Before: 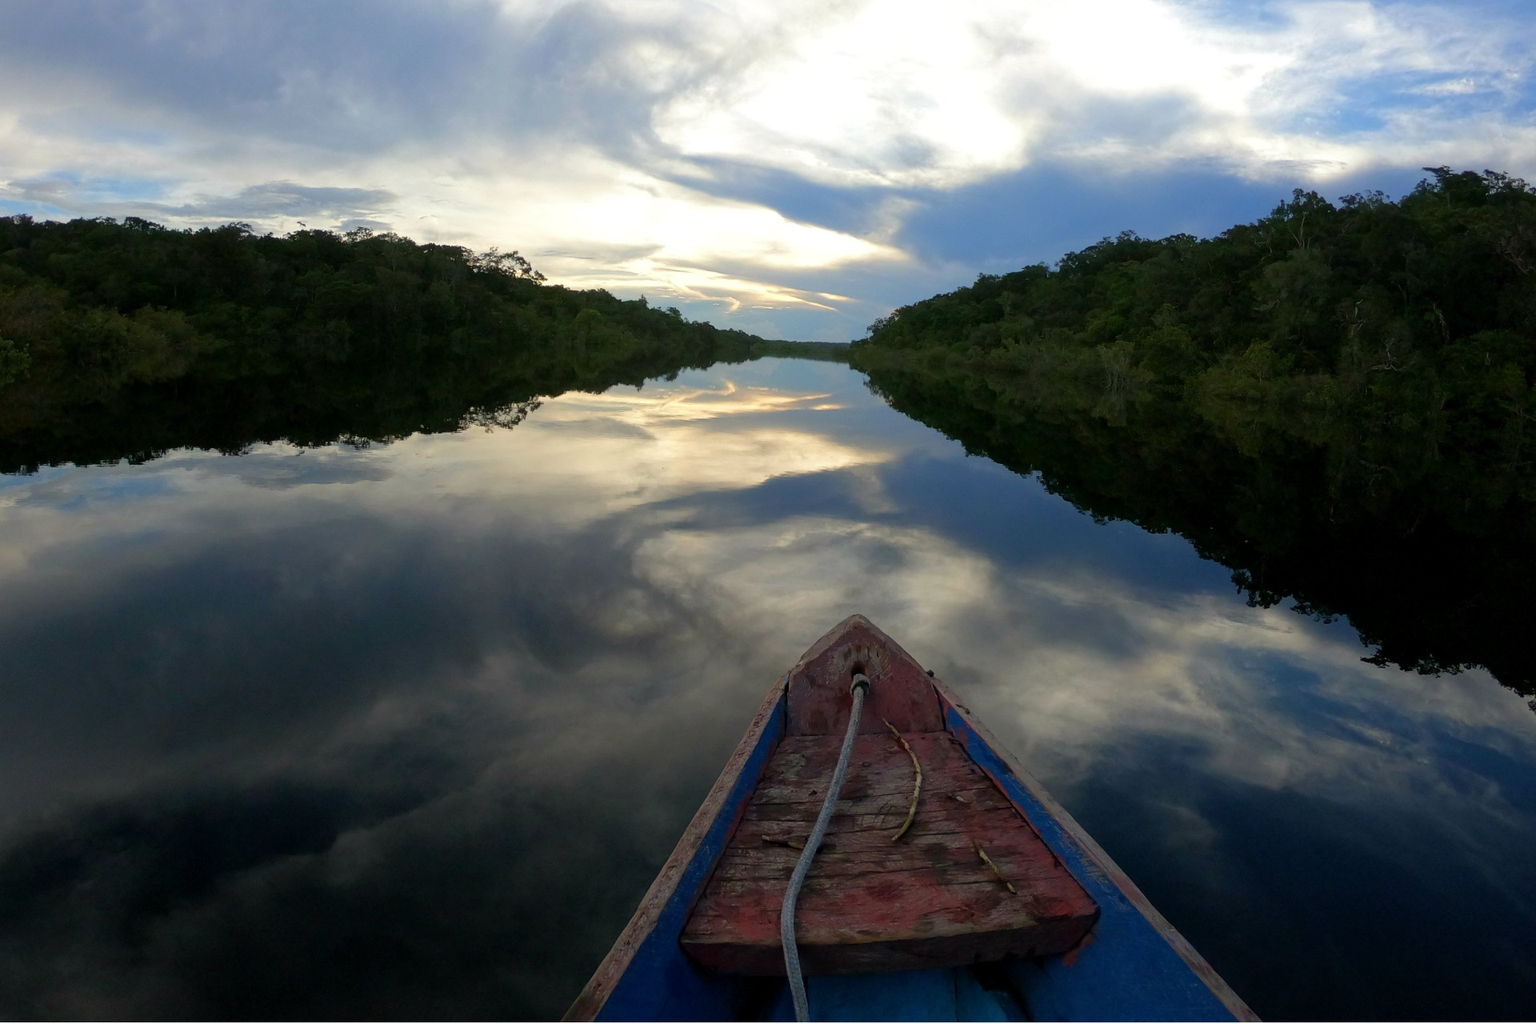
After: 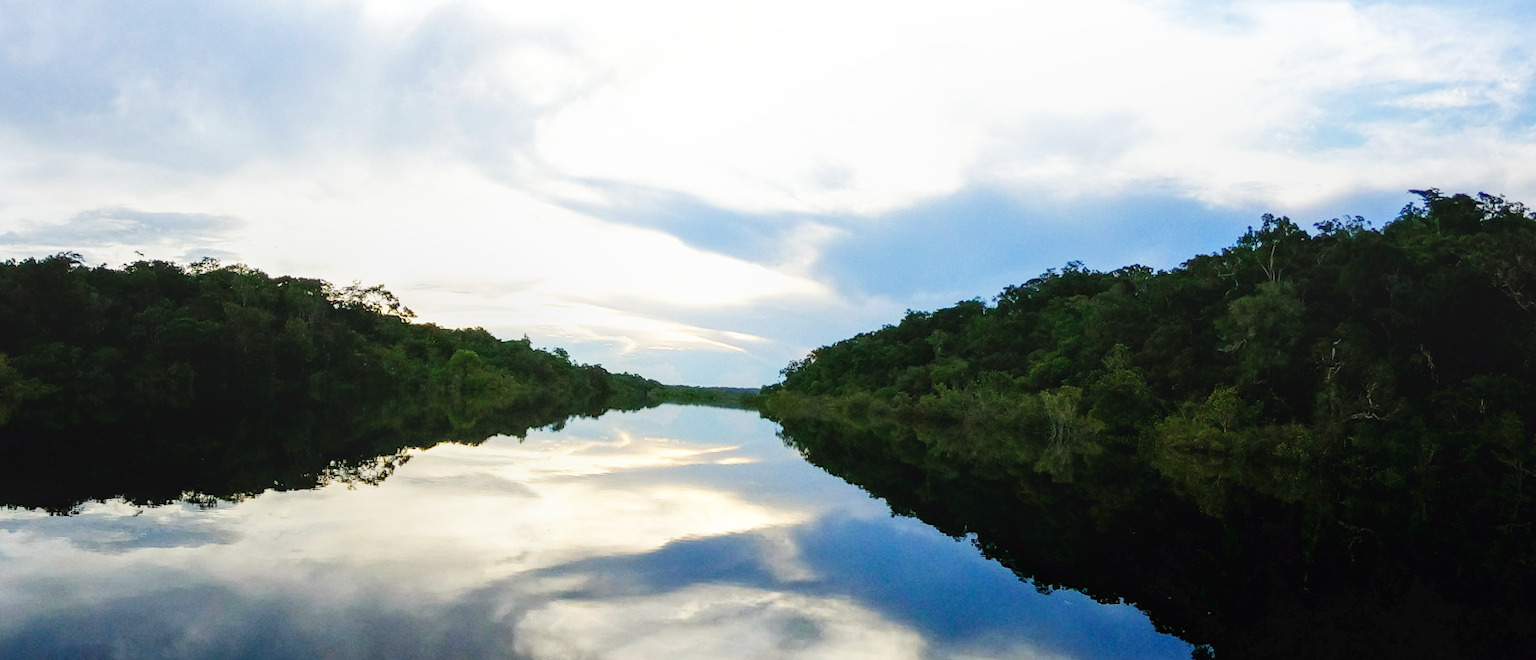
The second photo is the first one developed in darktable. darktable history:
crop and rotate: left 11.645%, bottom 43.041%
base curve: curves: ch0 [(0, 0.003) (0.001, 0.002) (0.006, 0.004) (0.02, 0.022) (0.048, 0.086) (0.094, 0.234) (0.162, 0.431) (0.258, 0.629) (0.385, 0.8) (0.548, 0.918) (0.751, 0.988) (1, 1)], preserve colors none
local contrast: on, module defaults
